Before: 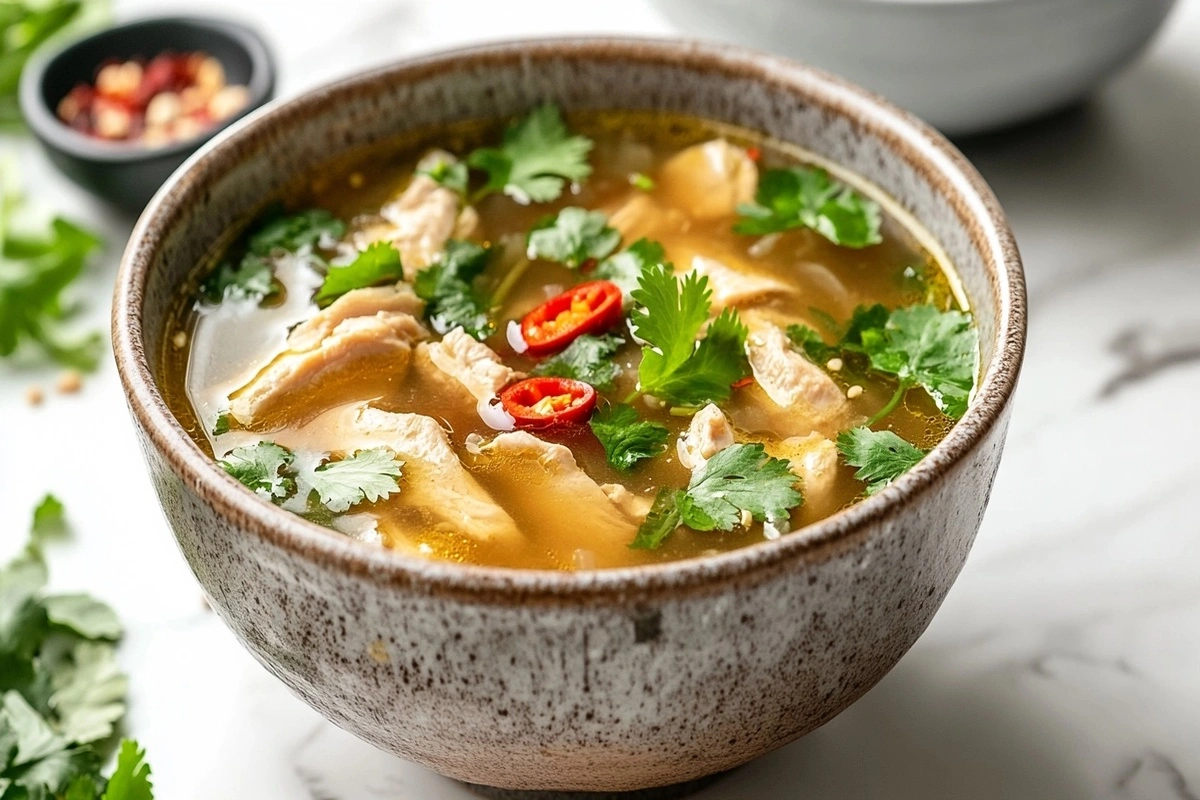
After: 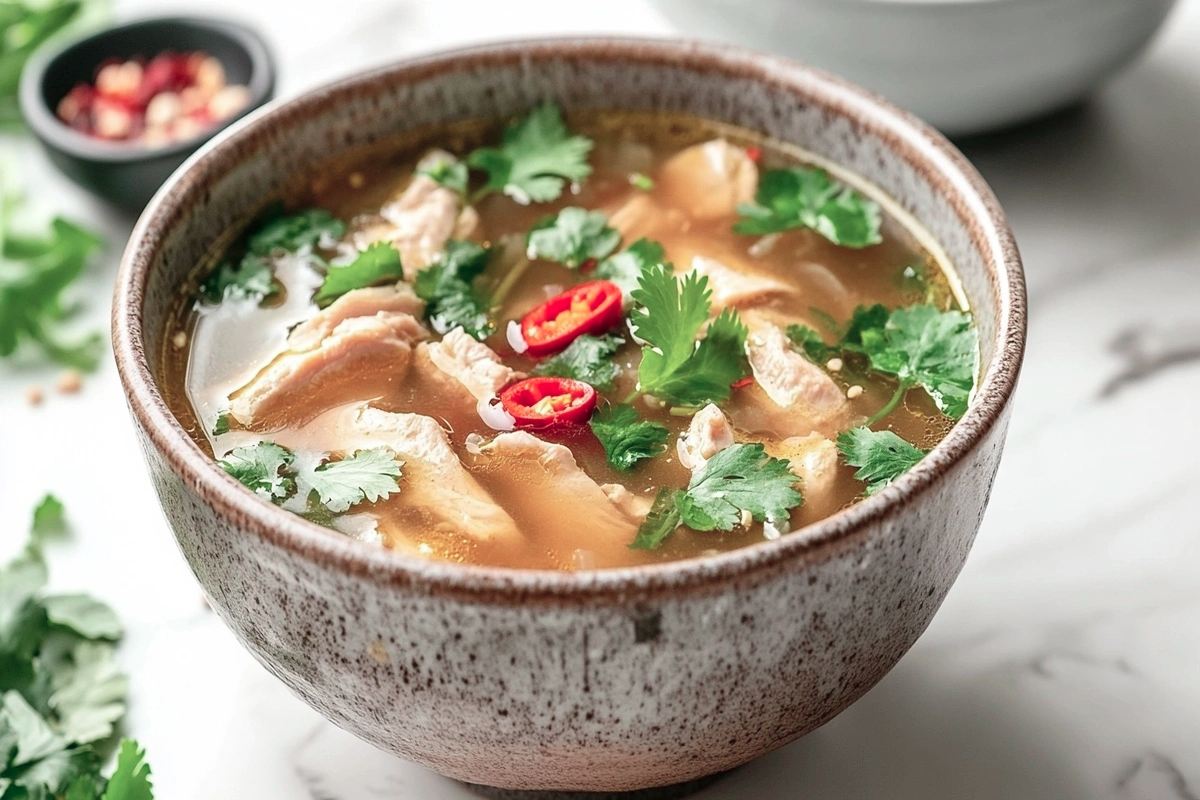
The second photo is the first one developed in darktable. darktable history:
levels: levels [0, 0.478, 1]
color contrast: blue-yellow contrast 0.62
